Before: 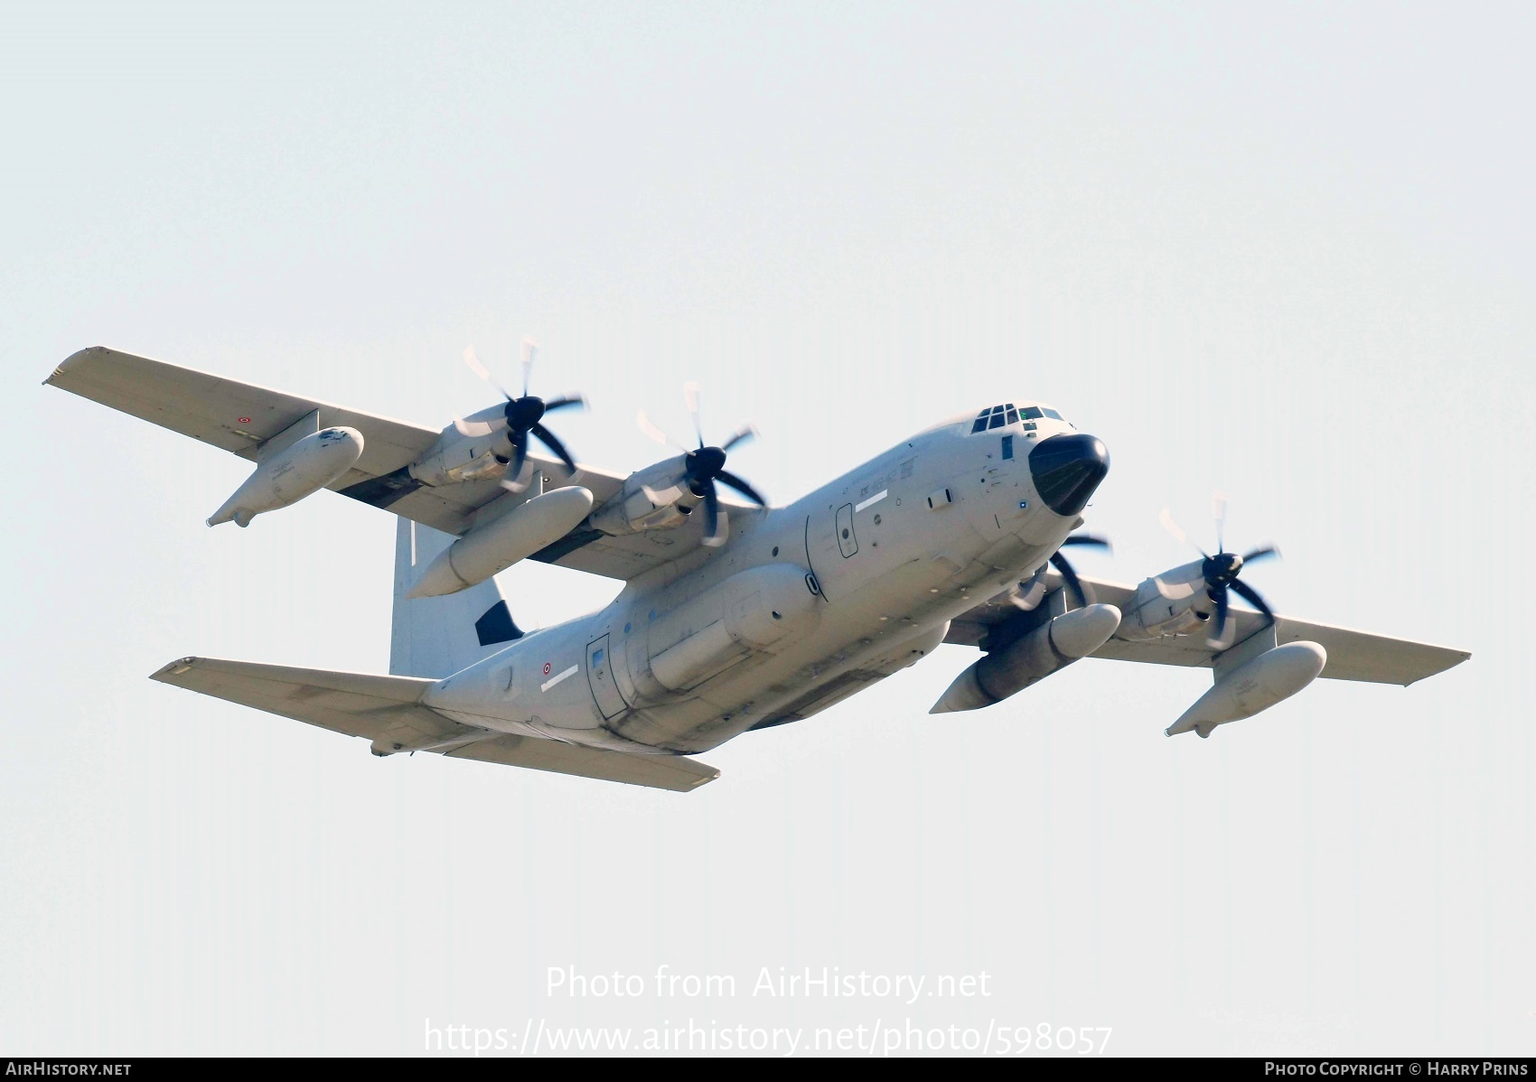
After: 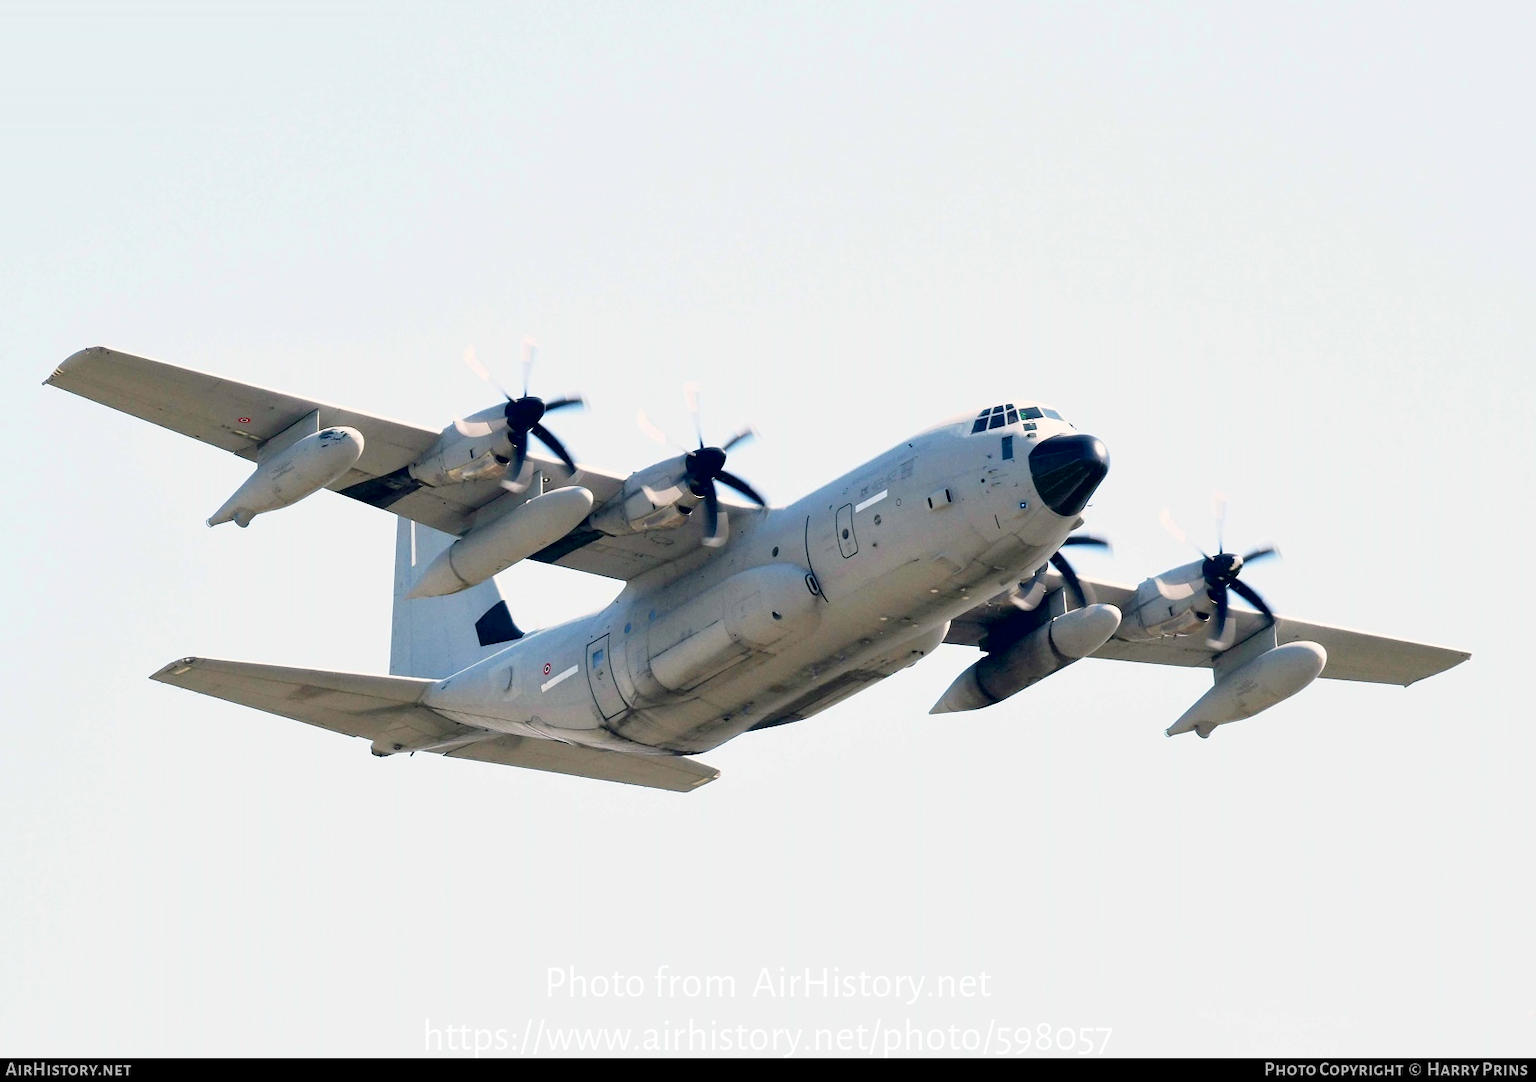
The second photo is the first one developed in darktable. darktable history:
tone curve: curves: ch0 [(0, 0) (0.118, 0.034) (0.182, 0.124) (0.265, 0.214) (0.504, 0.508) (0.783, 0.825) (1, 1)], color space Lab, independent channels, preserve colors none
